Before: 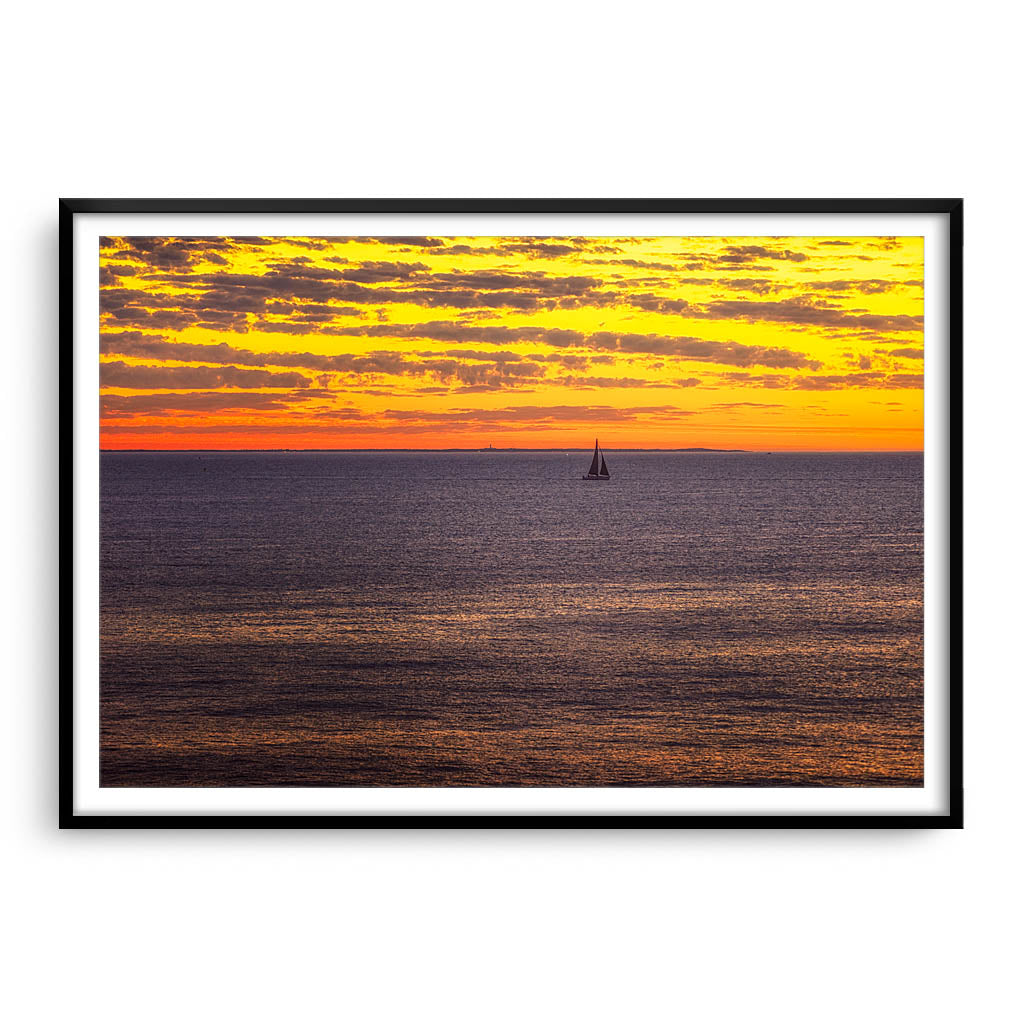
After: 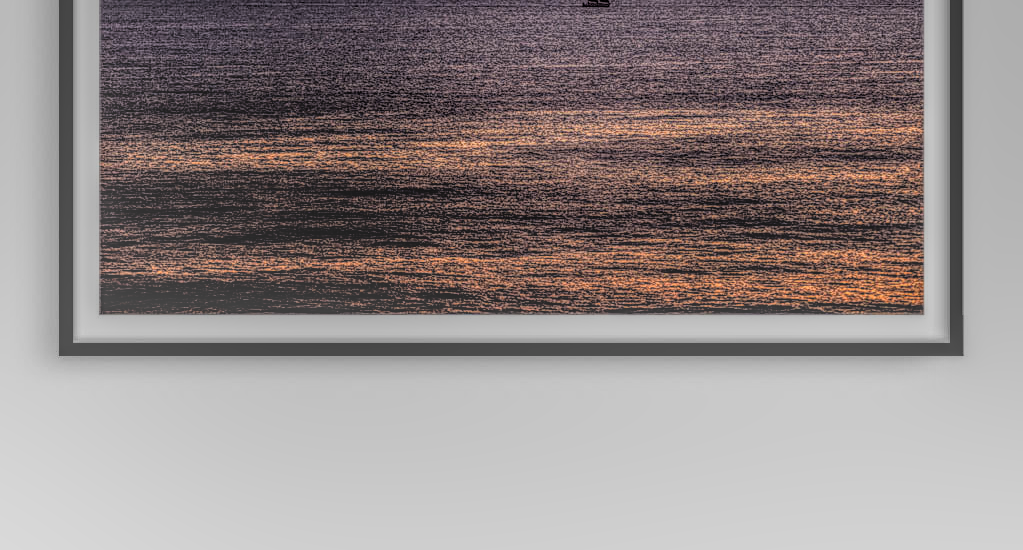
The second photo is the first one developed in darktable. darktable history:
crop and rotate: top 46.237%
local contrast: highlights 0%, shadows 0%, detail 200%, midtone range 0.25
filmic rgb: black relative exposure -5 EV, hardness 2.88, contrast 1.3, highlights saturation mix -30%
